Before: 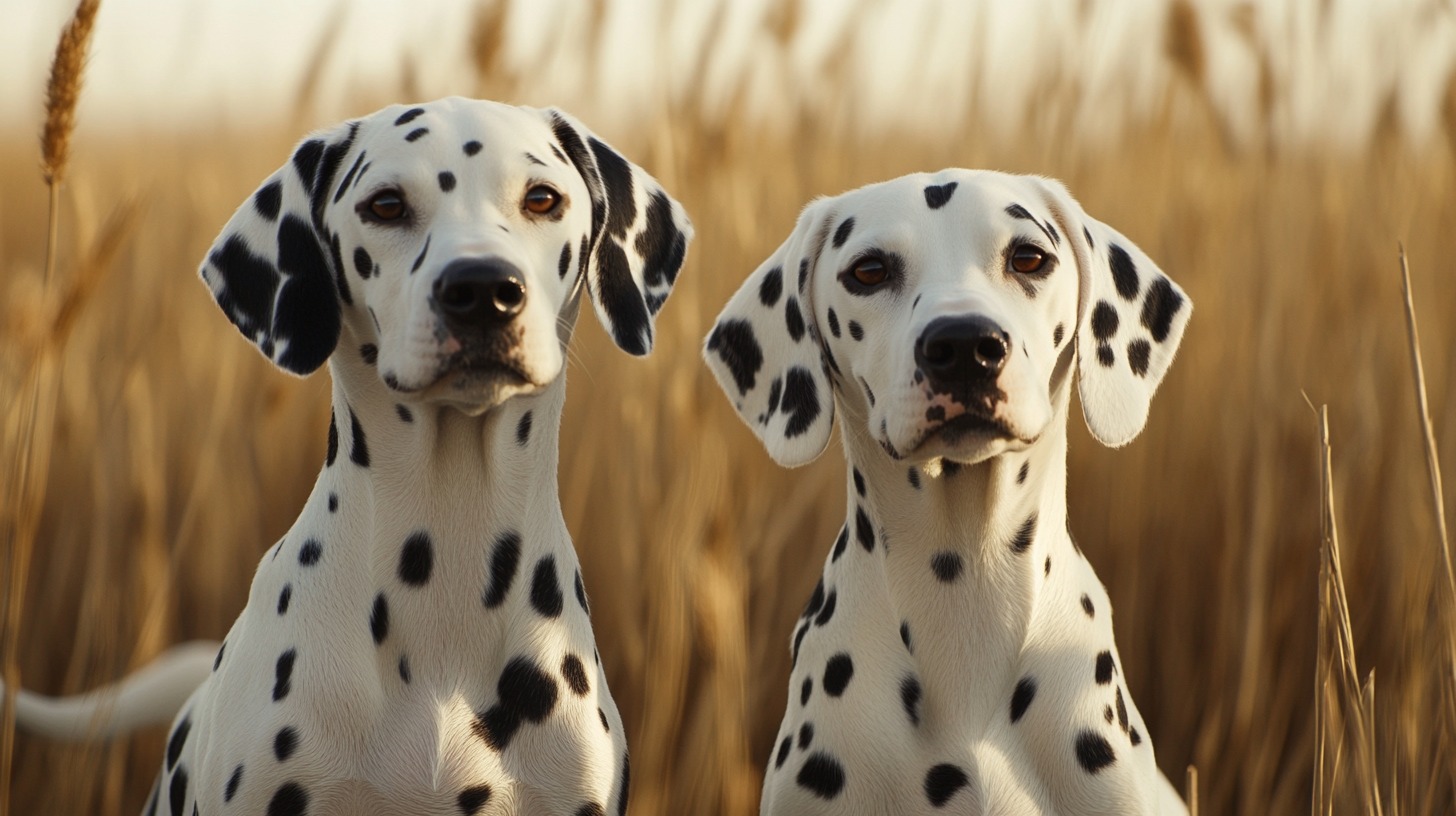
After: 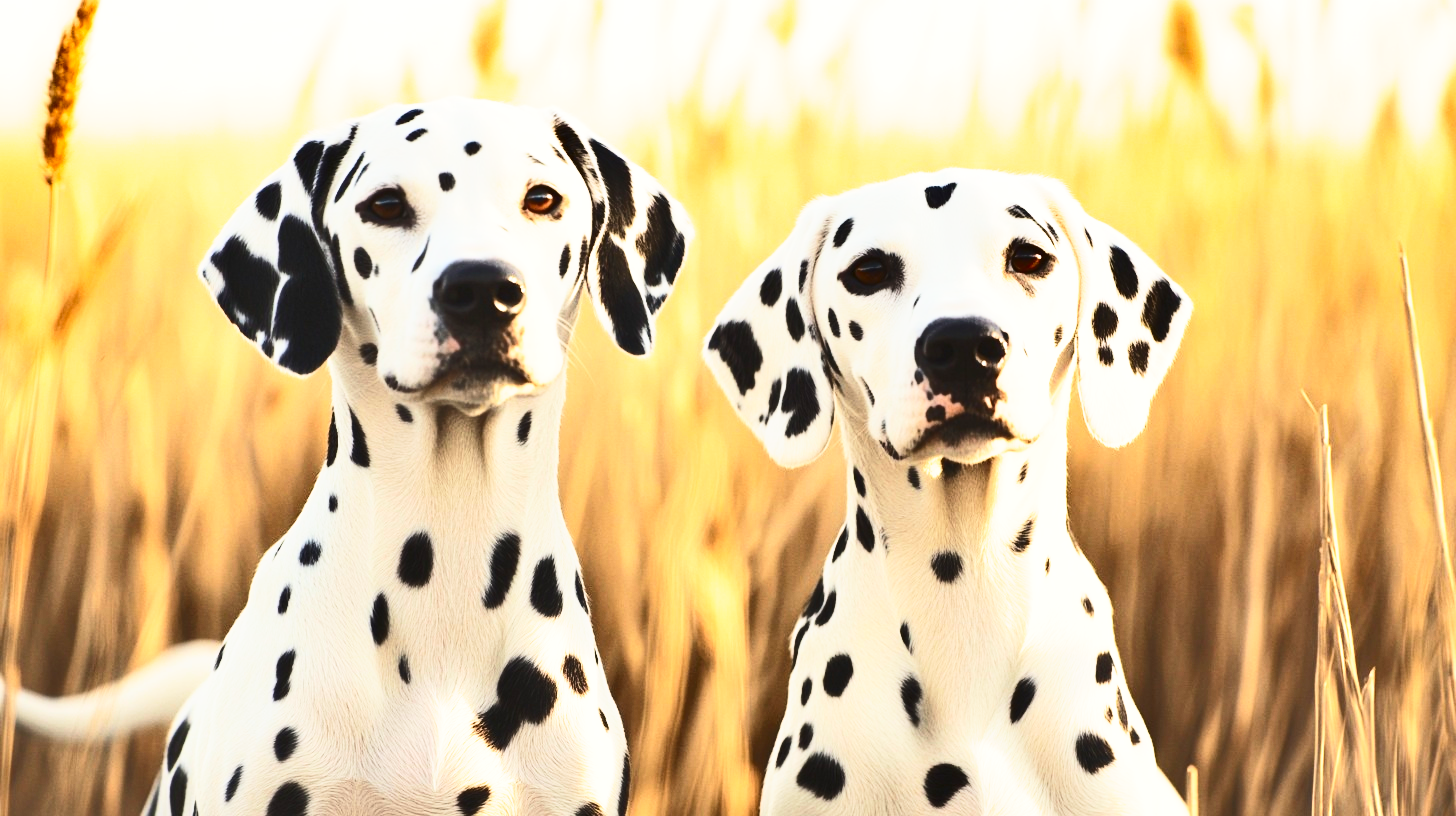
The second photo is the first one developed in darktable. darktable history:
contrast brightness saturation: contrast 0.39, brightness 0.53
shadows and highlights: radius 108.52, shadows 23.73, highlights -59.32, low approximation 0.01, soften with gaussian
exposure: black level correction 0, exposure 1.125 EV, compensate exposure bias true, compensate highlight preservation false
base curve: curves: ch0 [(0, 0) (0.088, 0.125) (0.176, 0.251) (0.354, 0.501) (0.613, 0.749) (1, 0.877)], preserve colors none
